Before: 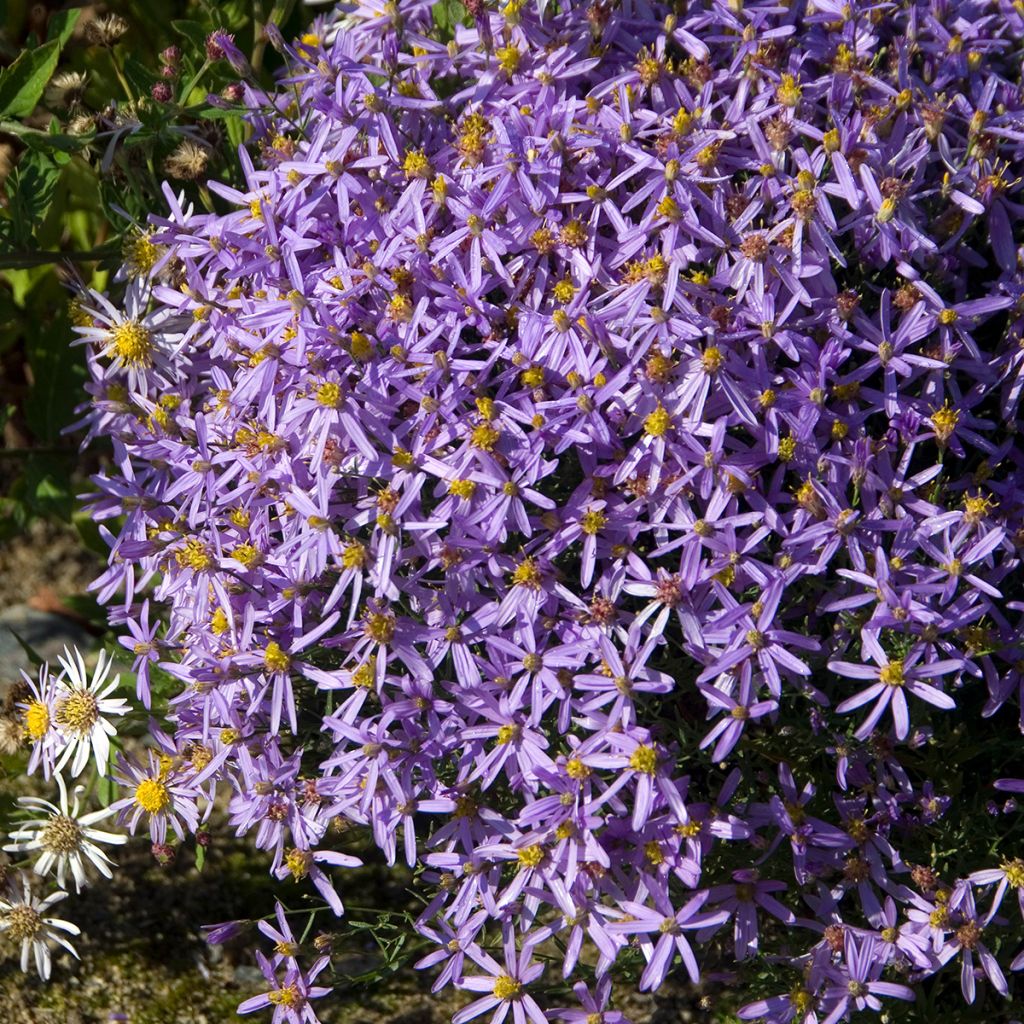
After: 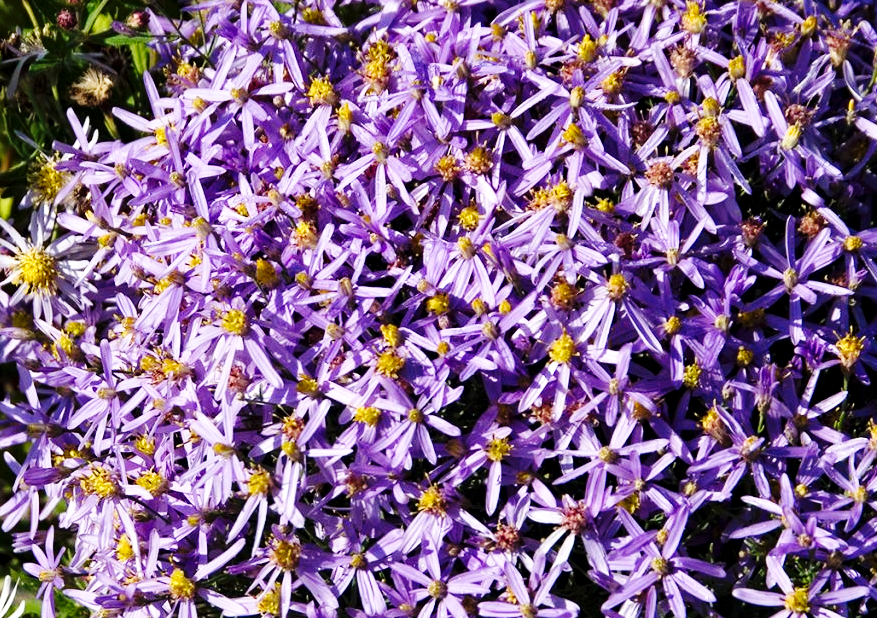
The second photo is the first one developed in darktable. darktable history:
base curve: curves: ch0 [(0, 0) (0.036, 0.025) (0.121, 0.166) (0.206, 0.329) (0.605, 0.79) (1, 1)], preserve colors none
contrast equalizer: y [[0.524, 0.538, 0.547, 0.548, 0.538, 0.524], [0.5 ×6], [0.5 ×6], [0 ×6], [0 ×6]]
crop and rotate: left 9.345%, top 7.22%, right 4.982%, bottom 32.331%
